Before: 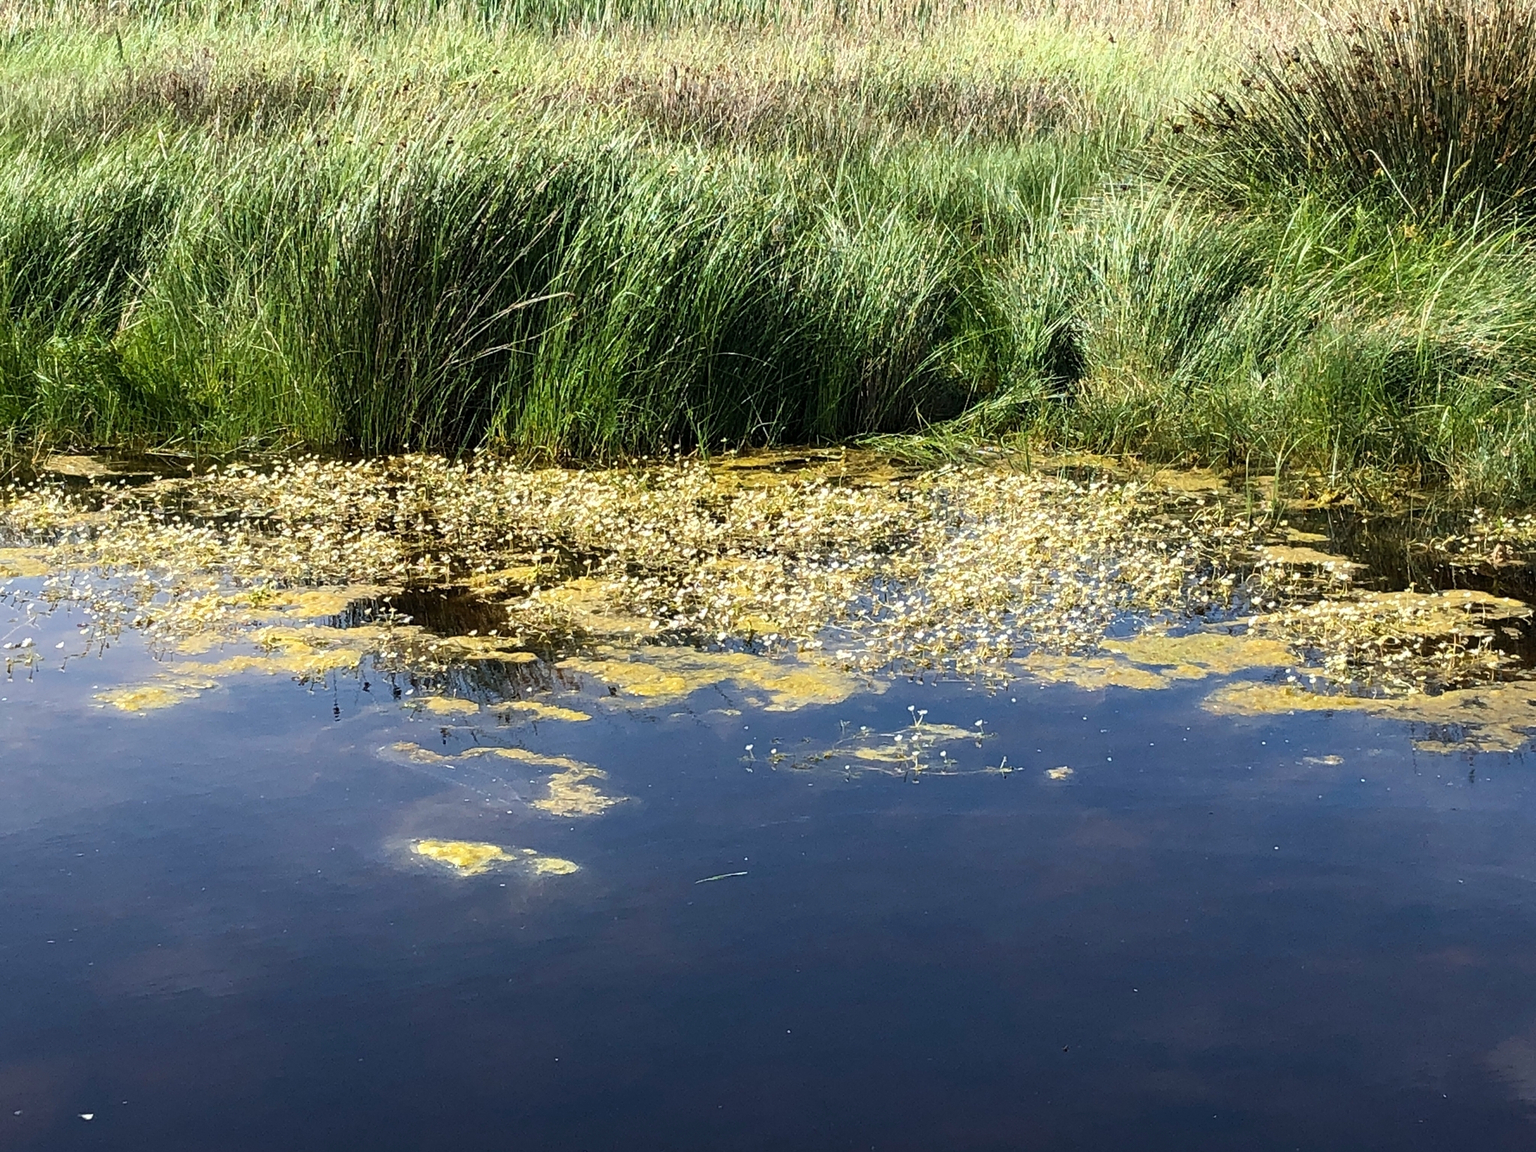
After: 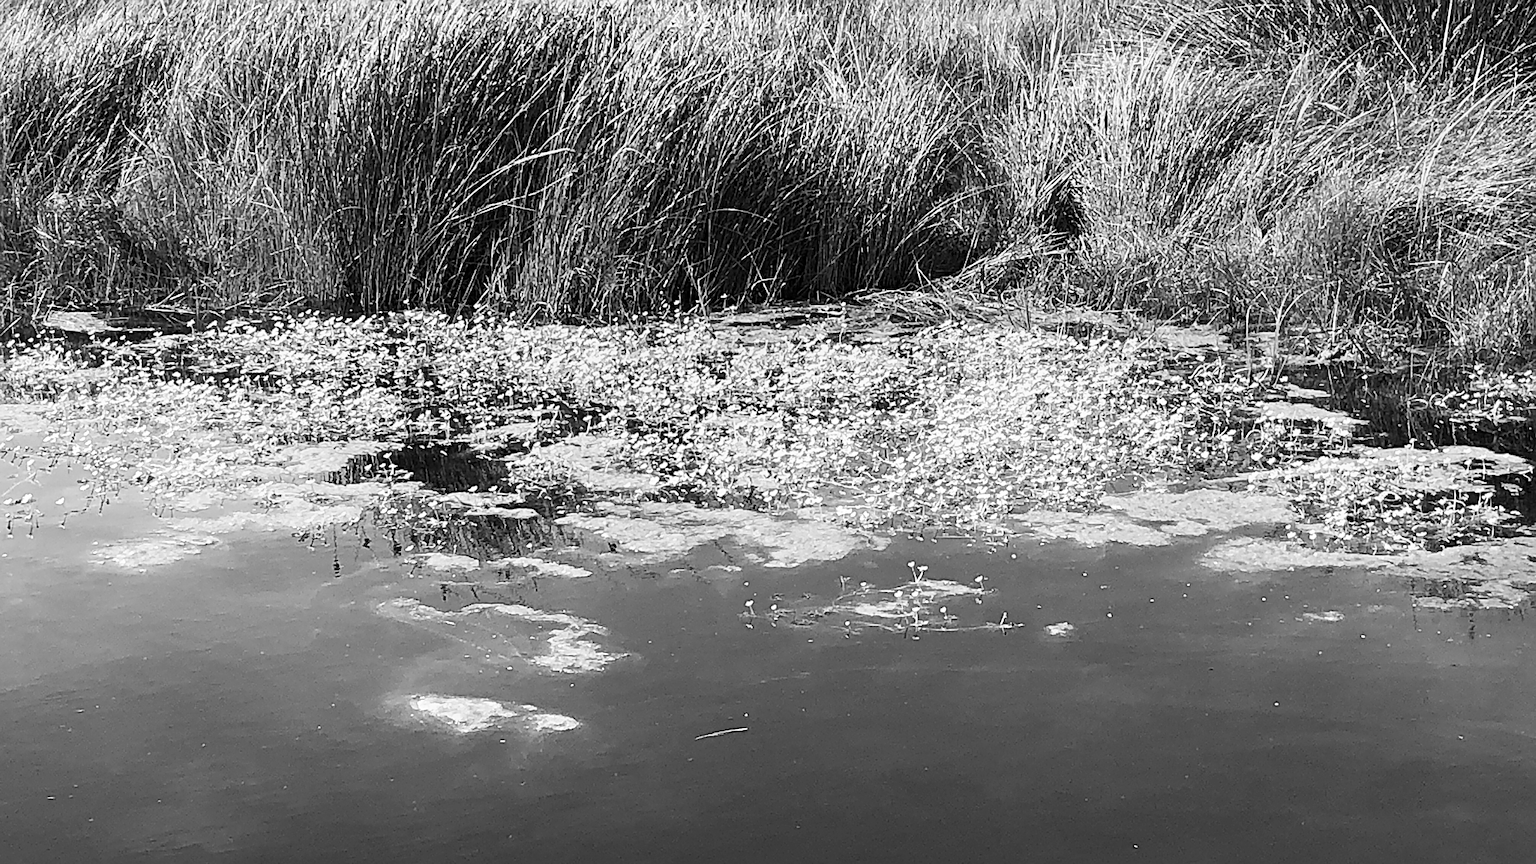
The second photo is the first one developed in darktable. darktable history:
contrast brightness saturation: contrast 0.2, brightness 0.16, saturation 0.22
monochrome: size 1
crop and rotate: top 12.5%, bottom 12.5%
sharpen: on, module defaults
